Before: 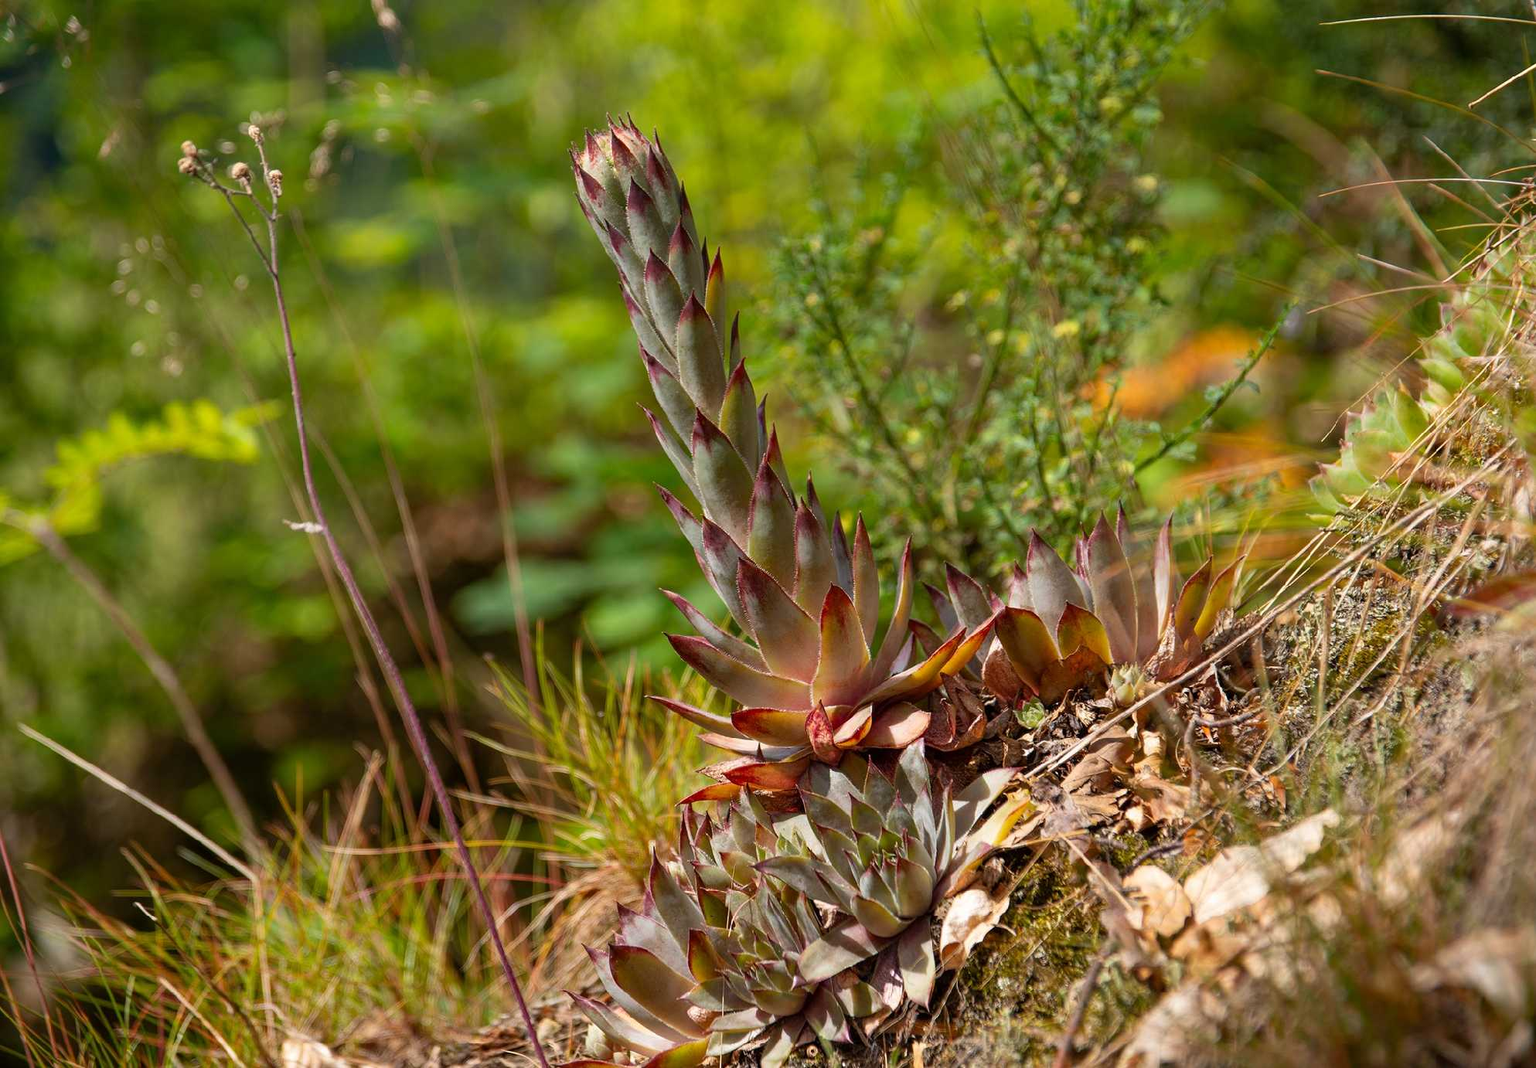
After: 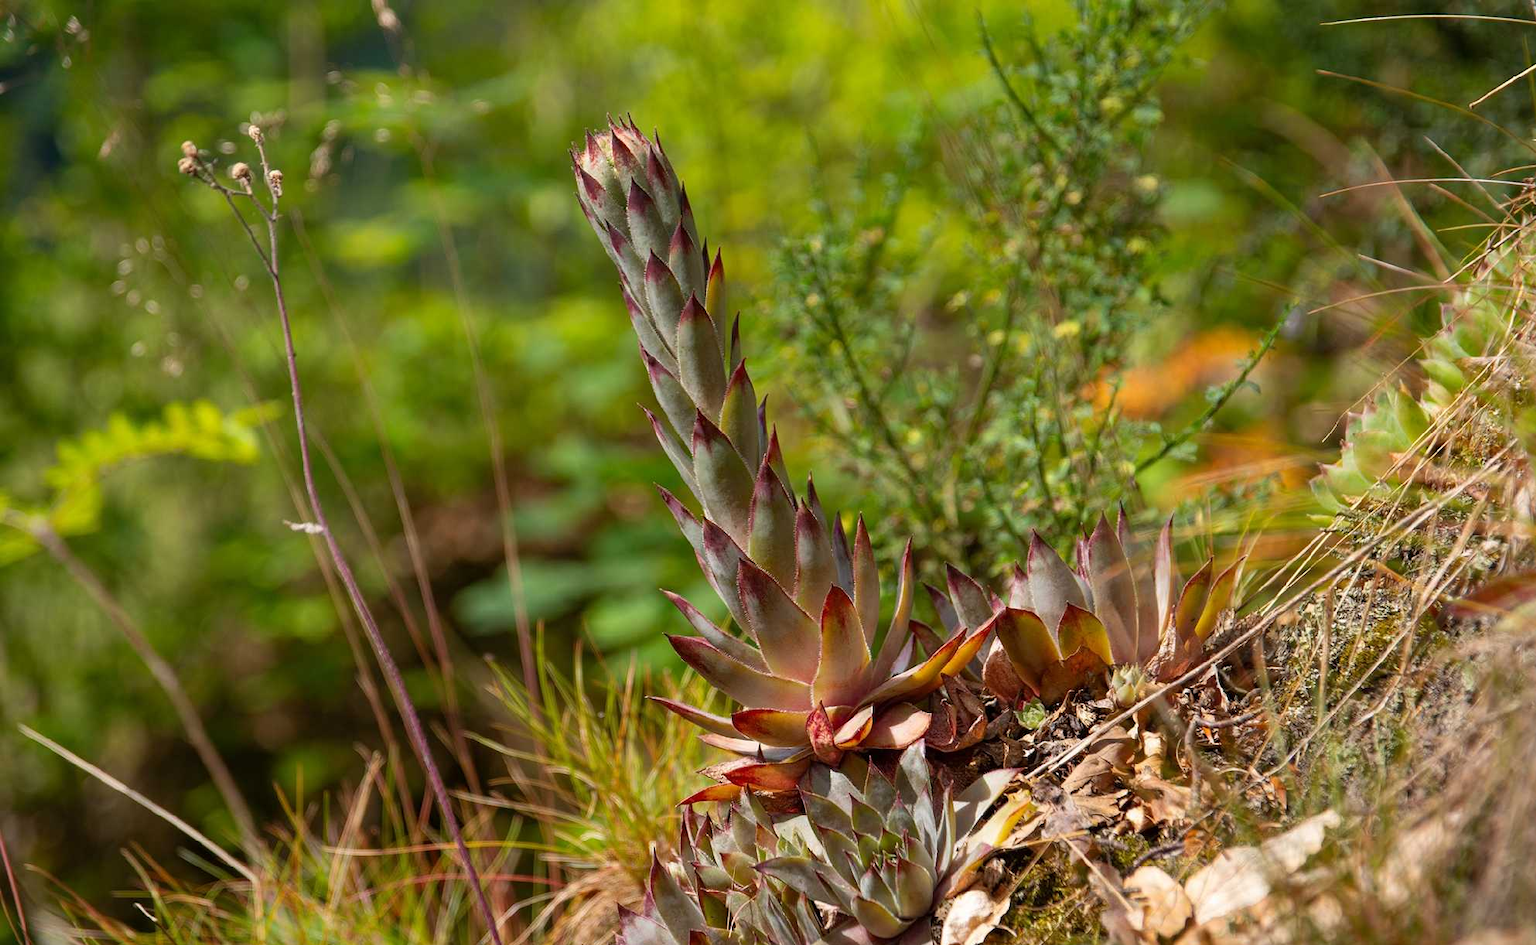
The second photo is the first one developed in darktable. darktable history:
crop and rotate: top 0%, bottom 11.496%
